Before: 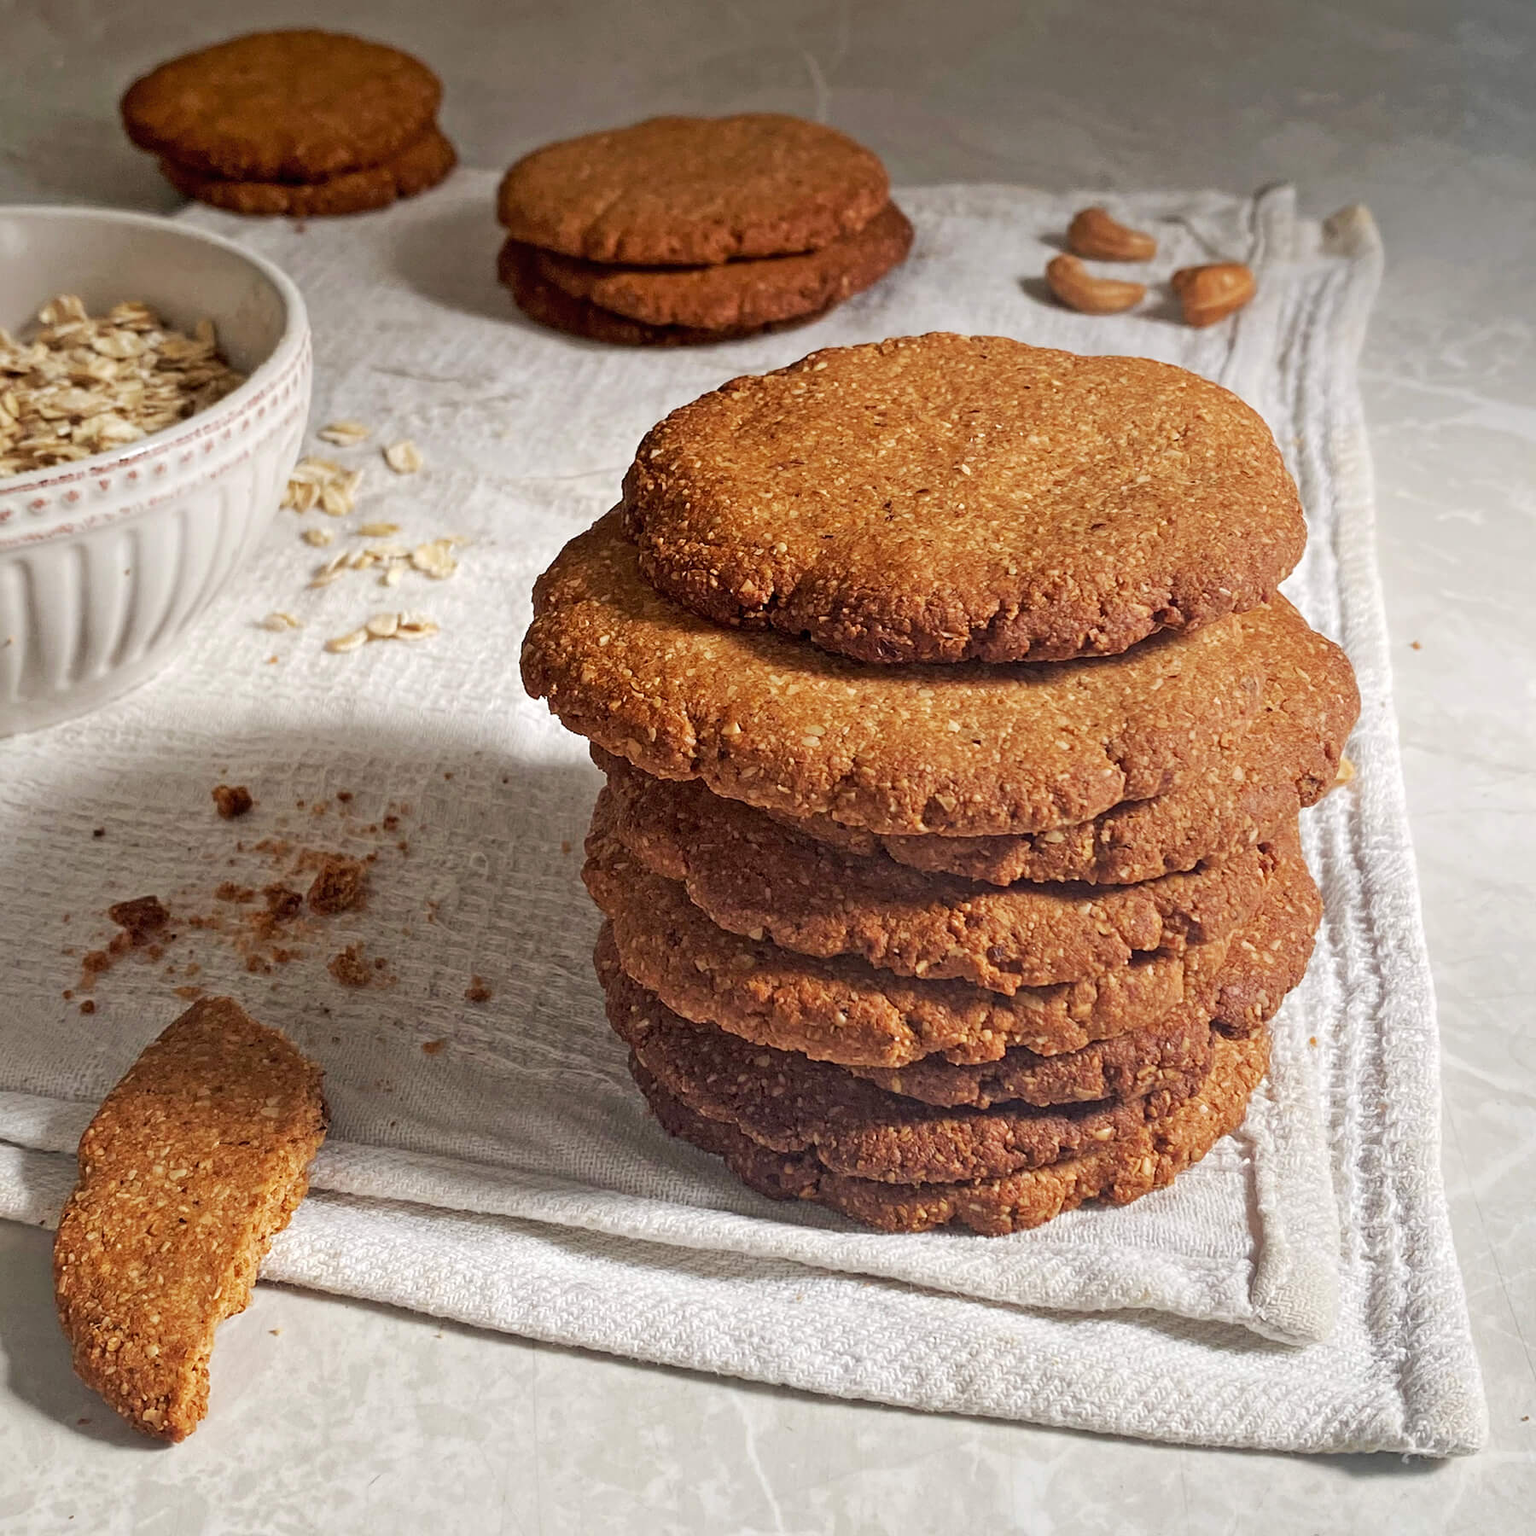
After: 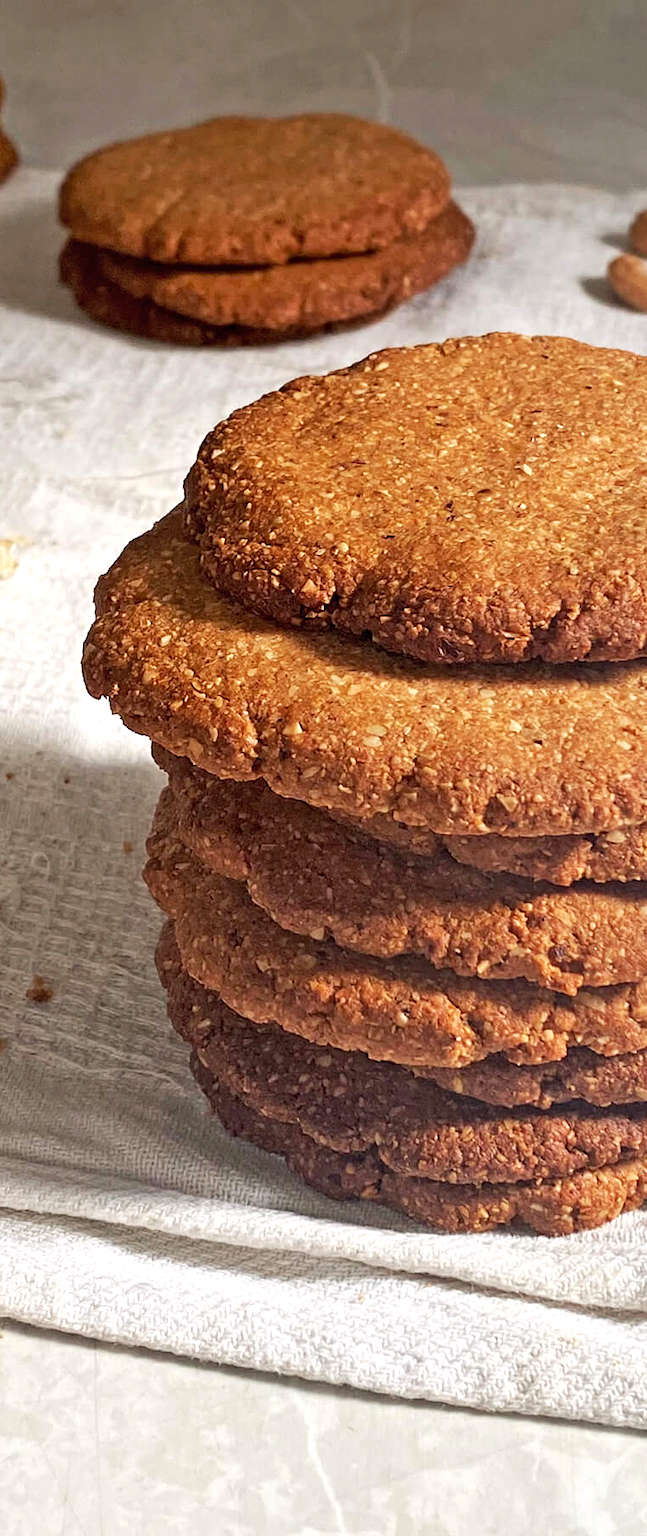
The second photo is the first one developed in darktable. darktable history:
crop: left 28.583%, right 29.231%
exposure: exposure 0.376 EV, compensate highlight preservation false
